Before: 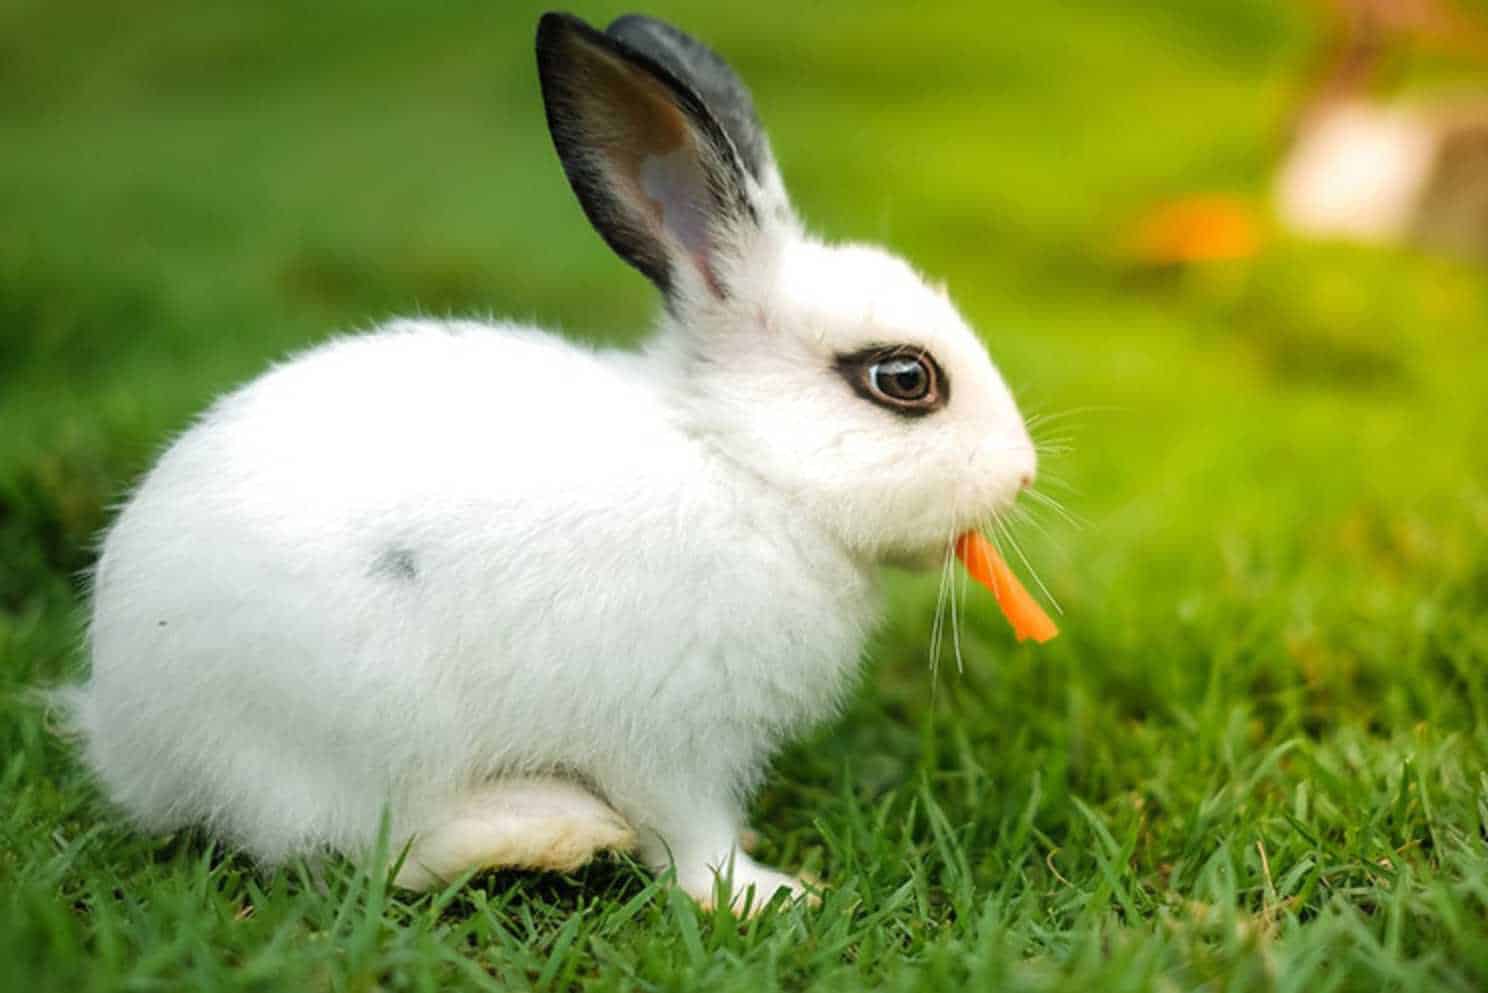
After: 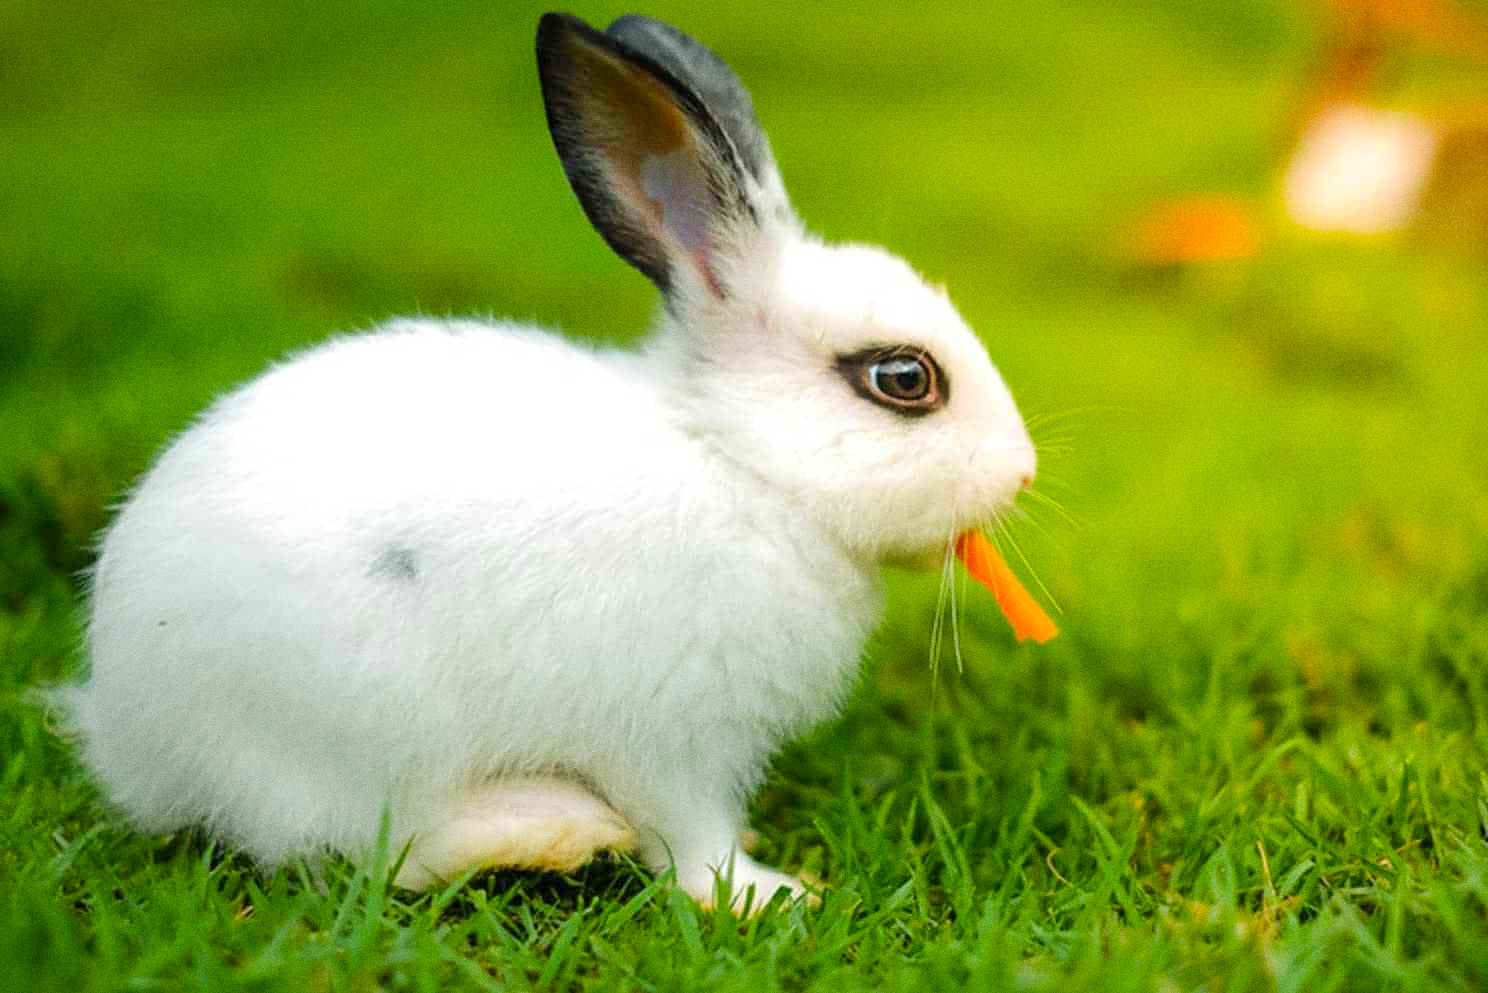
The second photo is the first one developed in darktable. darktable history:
color balance rgb: perceptual saturation grading › global saturation 25%, perceptual brilliance grading › mid-tones 10%, perceptual brilliance grading › shadows 15%, global vibrance 20%
grain: coarseness 0.47 ISO
